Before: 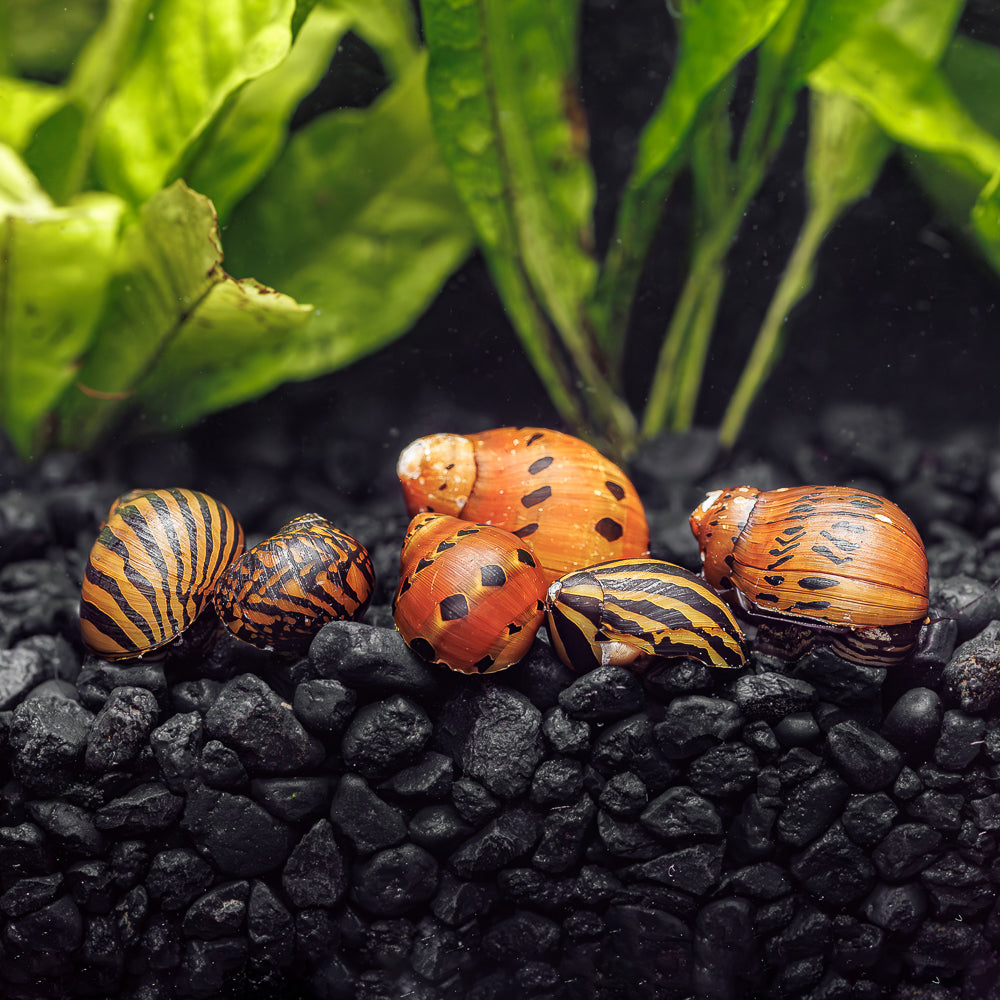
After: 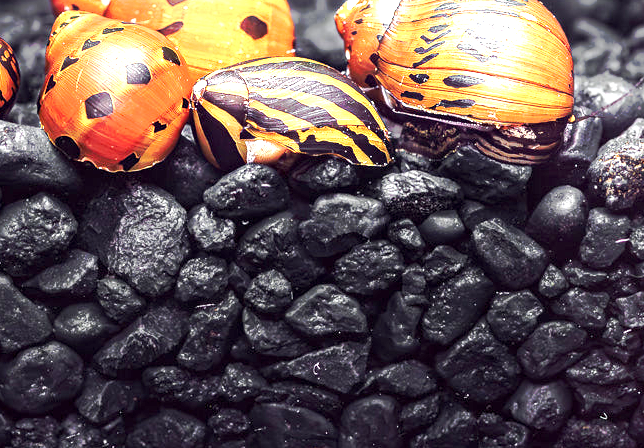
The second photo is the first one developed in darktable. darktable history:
exposure: black level correction 0.001, exposure 1.735 EV, compensate highlight preservation false
crop and rotate: left 35.509%, top 50.238%, bottom 4.934%
tone curve: curves: ch0 [(0, 0) (0.003, 0.003) (0.011, 0.011) (0.025, 0.024) (0.044, 0.044) (0.069, 0.068) (0.1, 0.098) (0.136, 0.133) (0.177, 0.174) (0.224, 0.22) (0.277, 0.272) (0.335, 0.329) (0.399, 0.392) (0.468, 0.46) (0.543, 0.607) (0.623, 0.676) (0.709, 0.75) (0.801, 0.828) (0.898, 0.912) (1, 1)], preserve colors none
